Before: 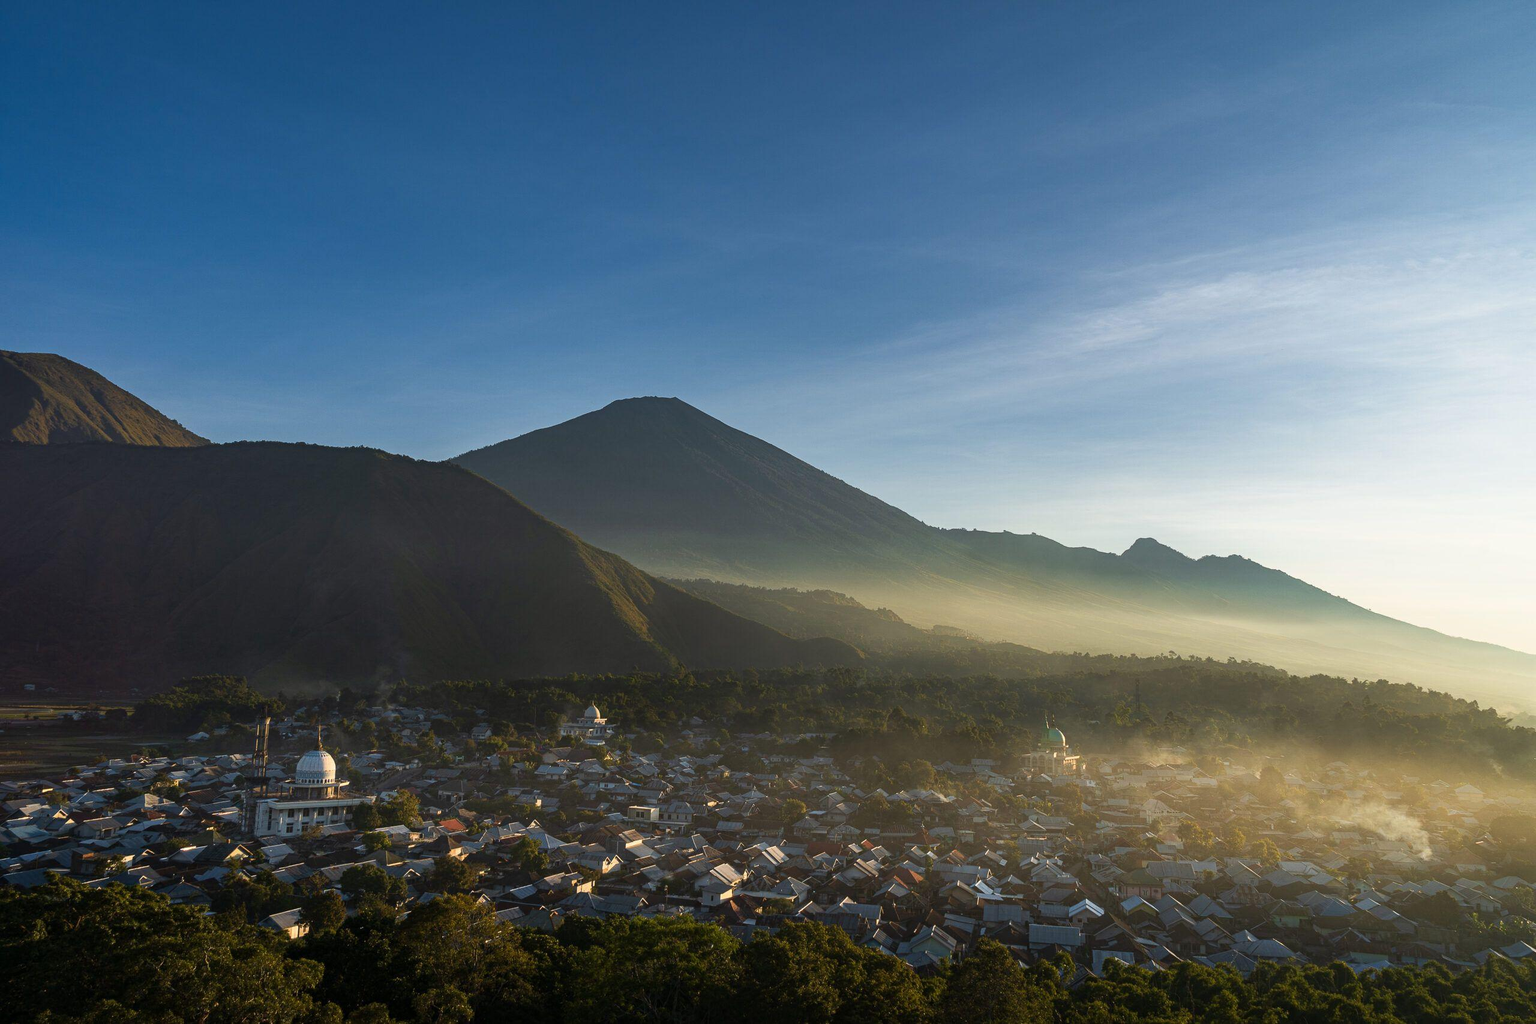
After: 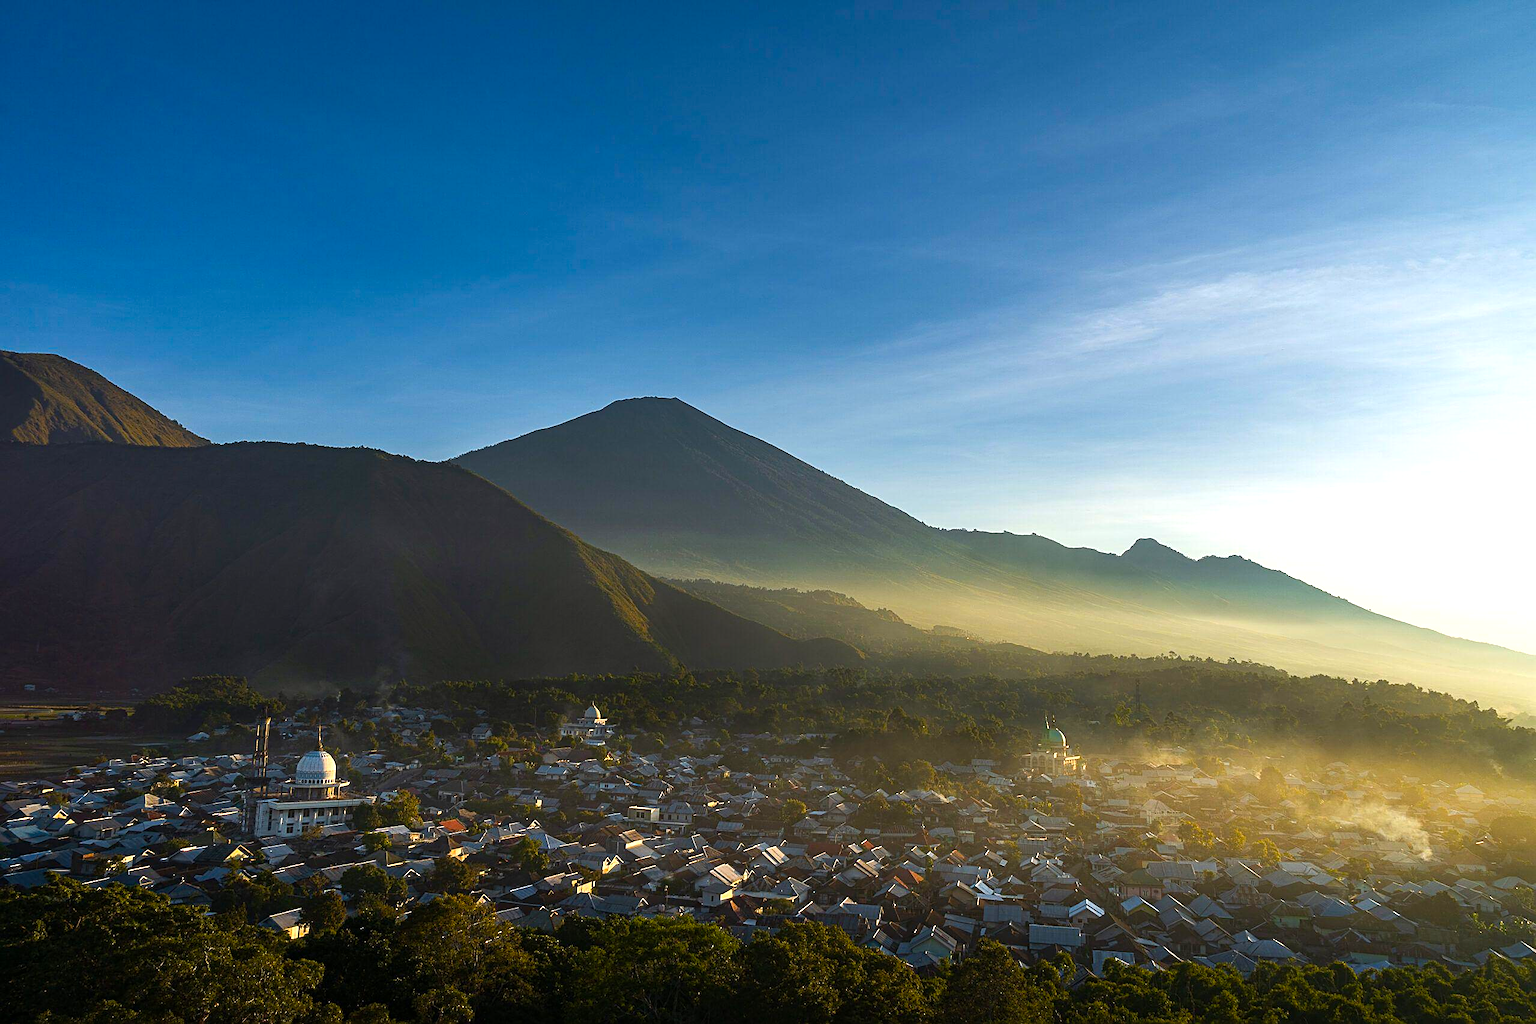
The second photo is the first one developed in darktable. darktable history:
sharpen: on, module defaults
color balance rgb: perceptual saturation grading › global saturation 25.107%, perceptual brilliance grading › highlights 9.736%, perceptual brilliance grading › mid-tones 4.695%, global vibrance 20%
